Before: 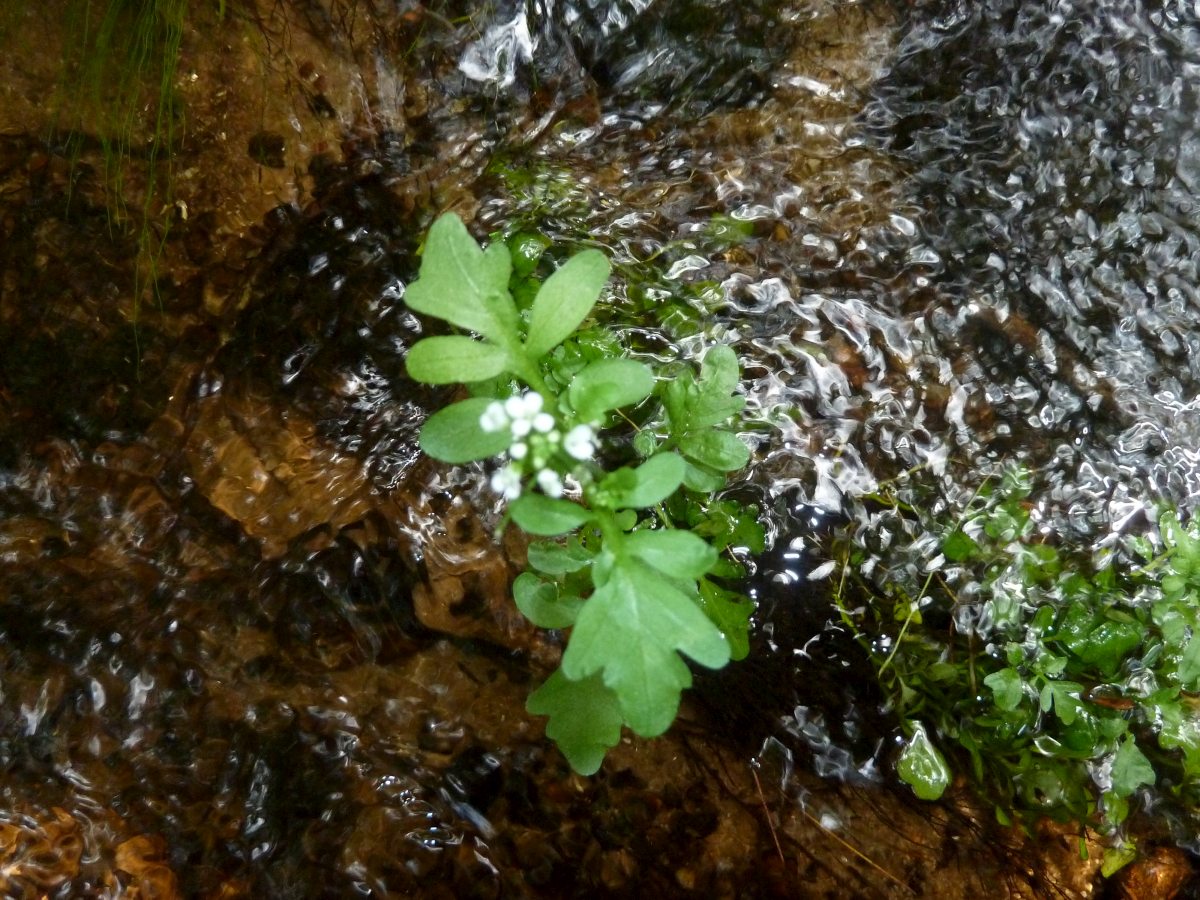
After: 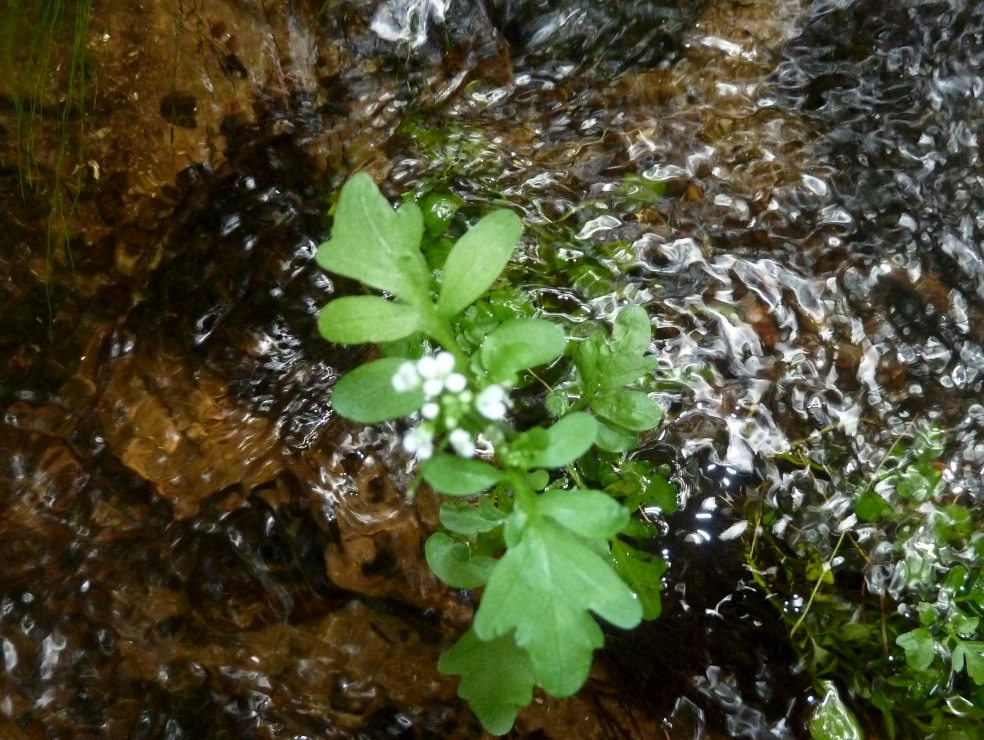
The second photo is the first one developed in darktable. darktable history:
crop and rotate: left 7.367%, top 4.543%, right 10.624%, bottom 13.143%
